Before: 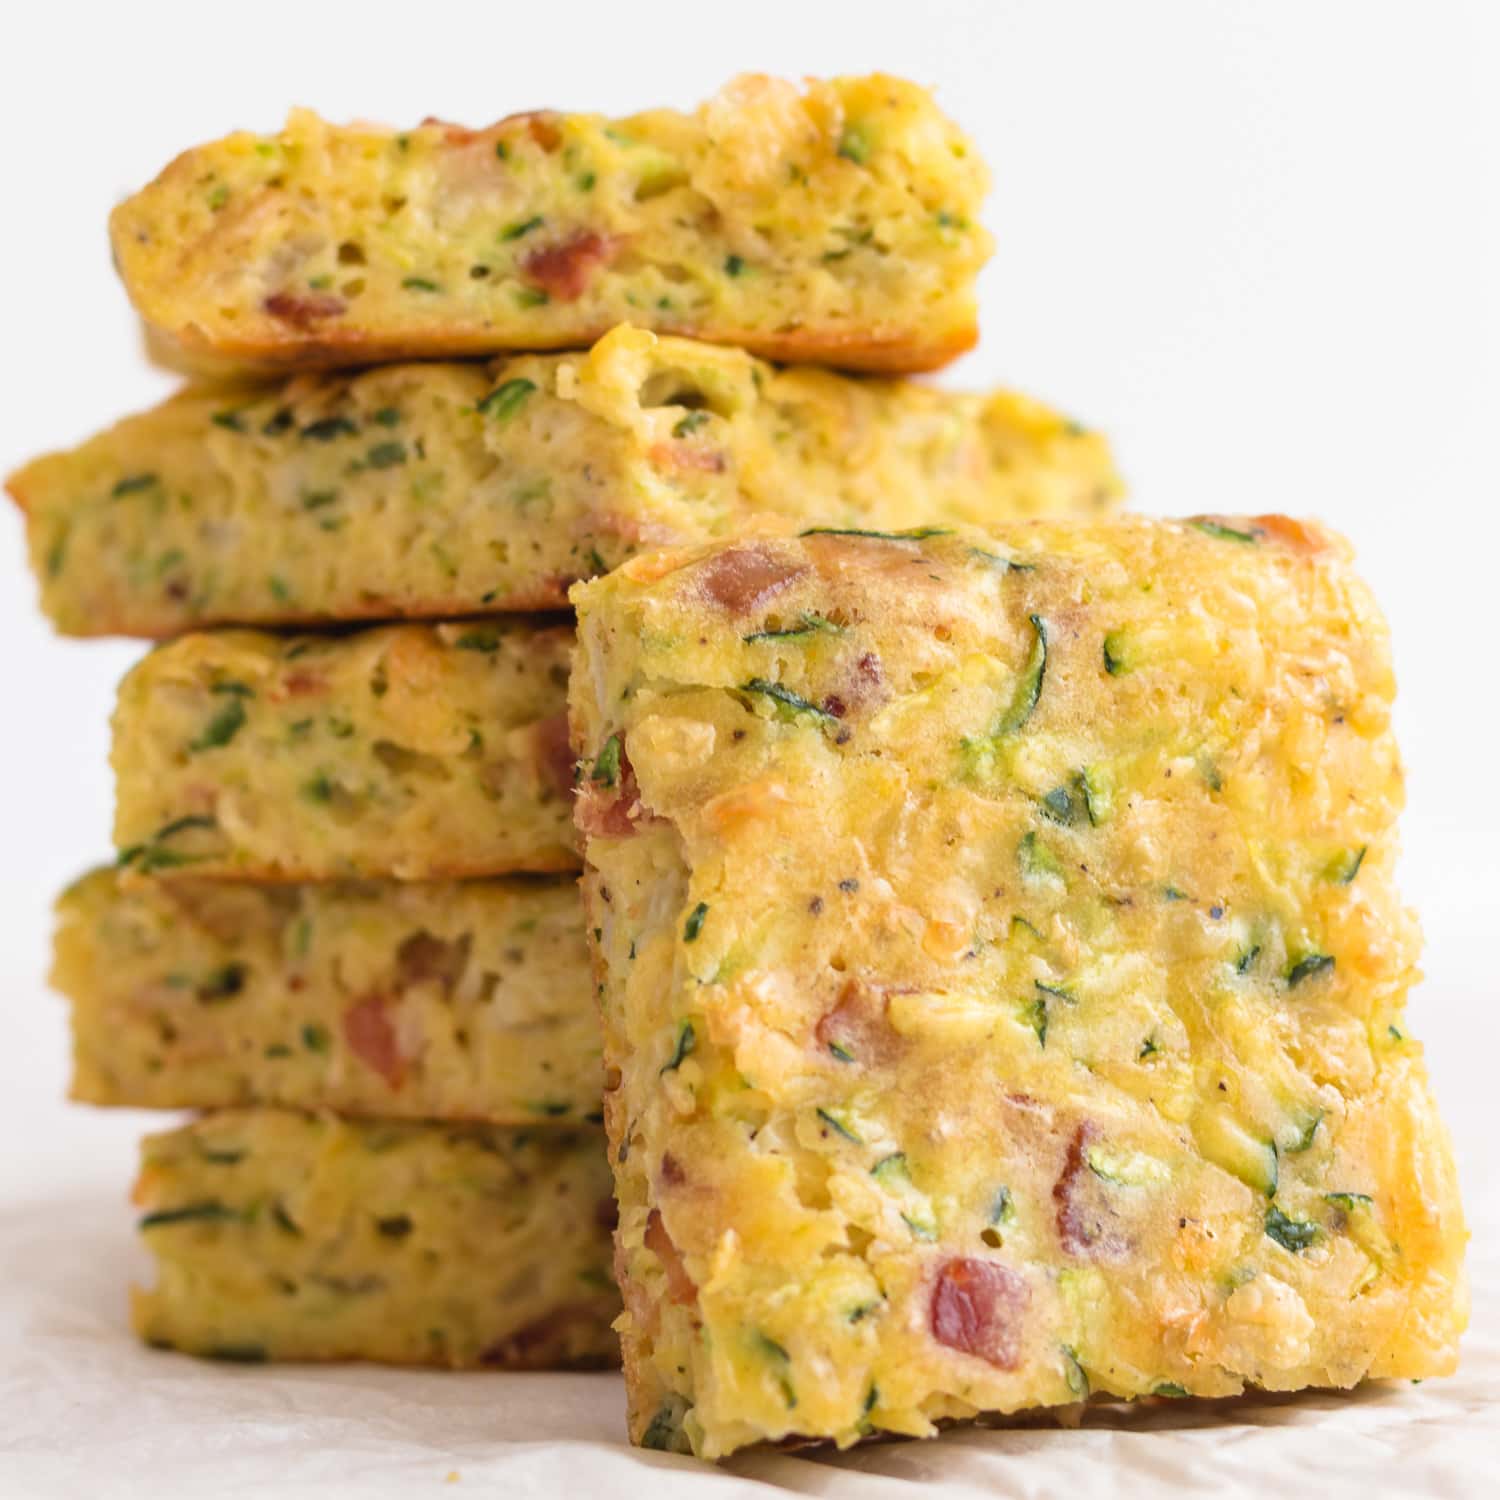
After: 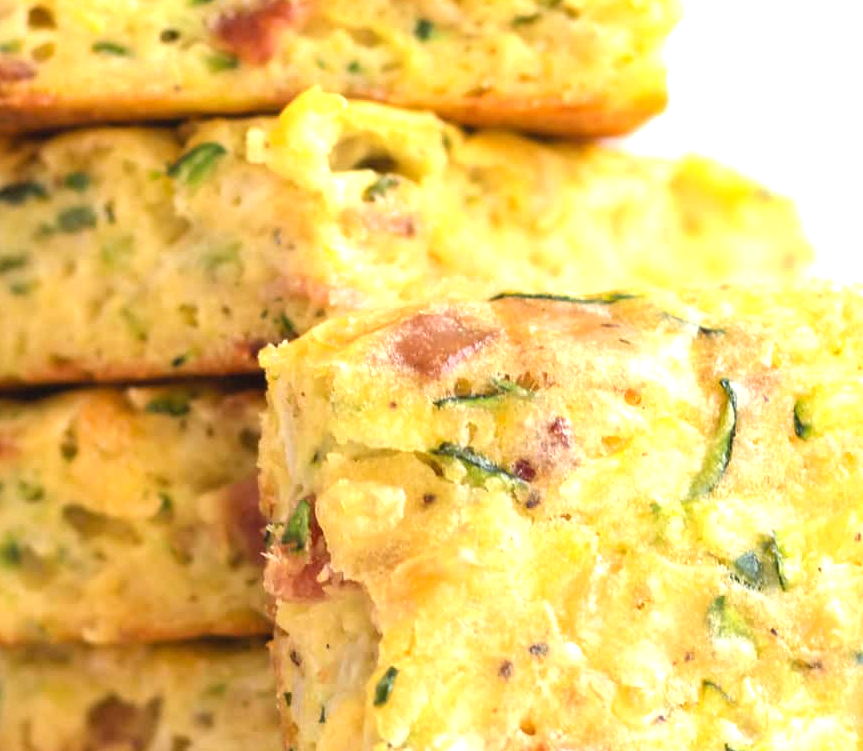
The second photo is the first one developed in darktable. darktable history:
crop: left 20.689%, top 15.792%, right 21.75%, bottom 34.11%
exposure: exposure 0.756 EV, compensate highlight preservation false
